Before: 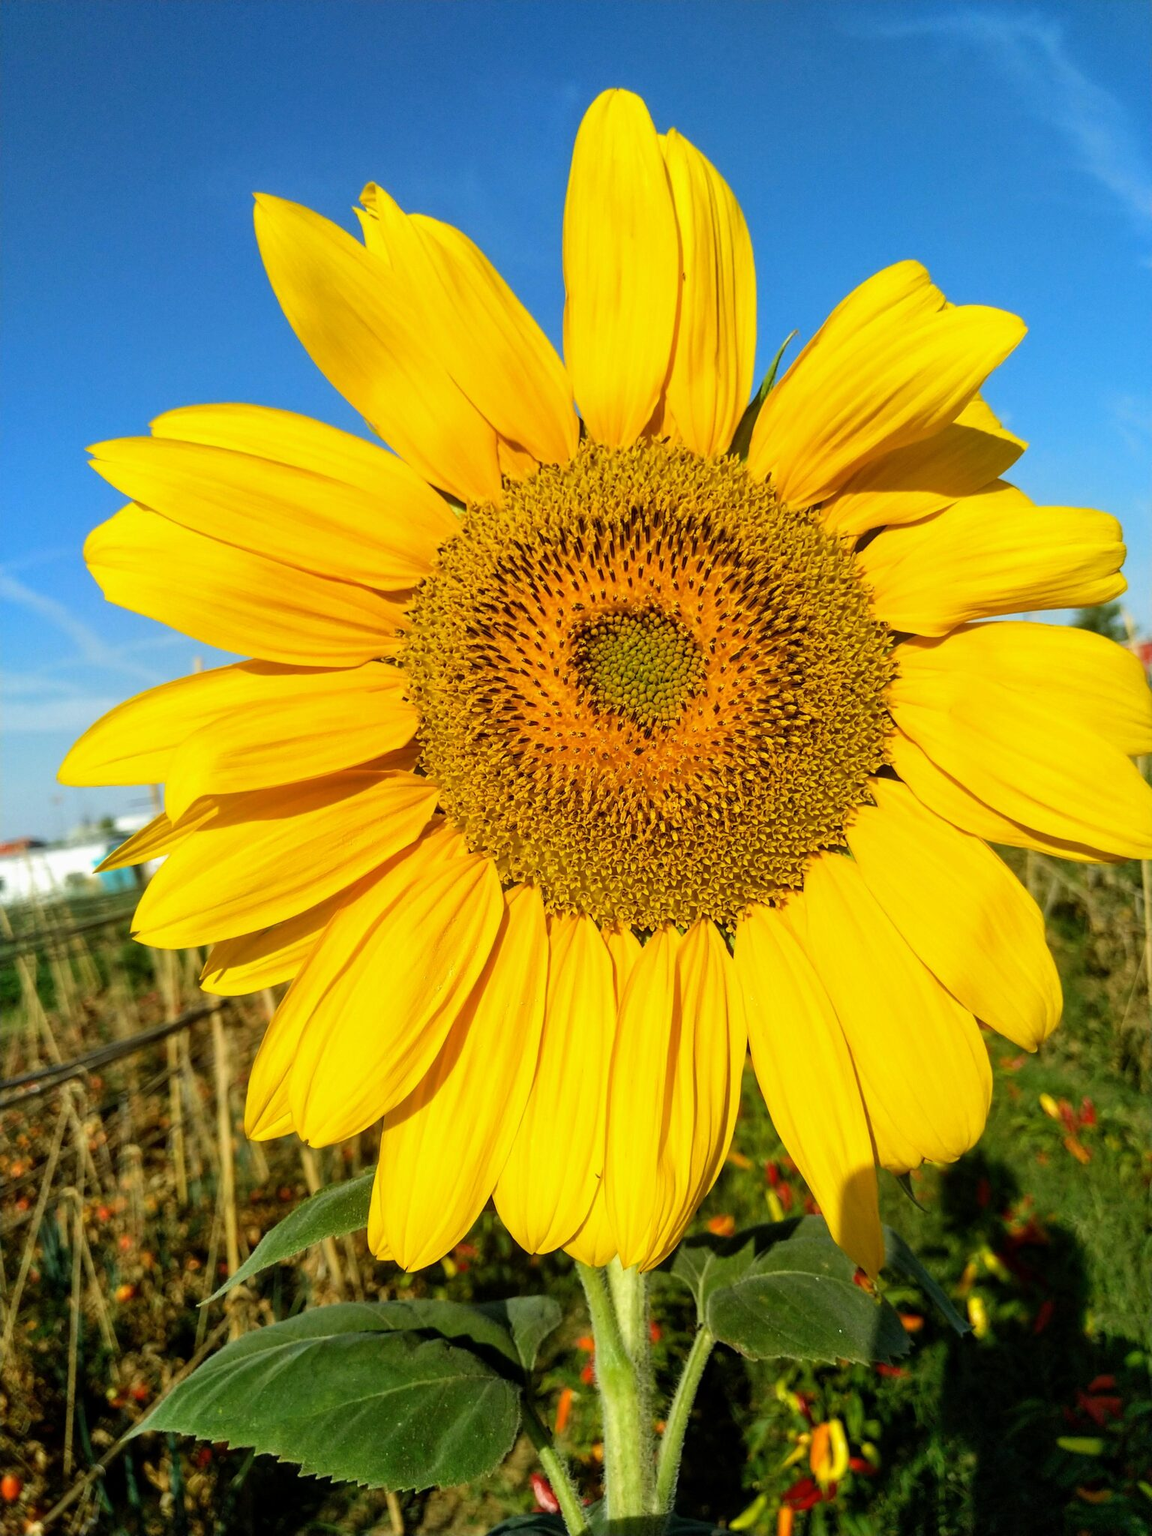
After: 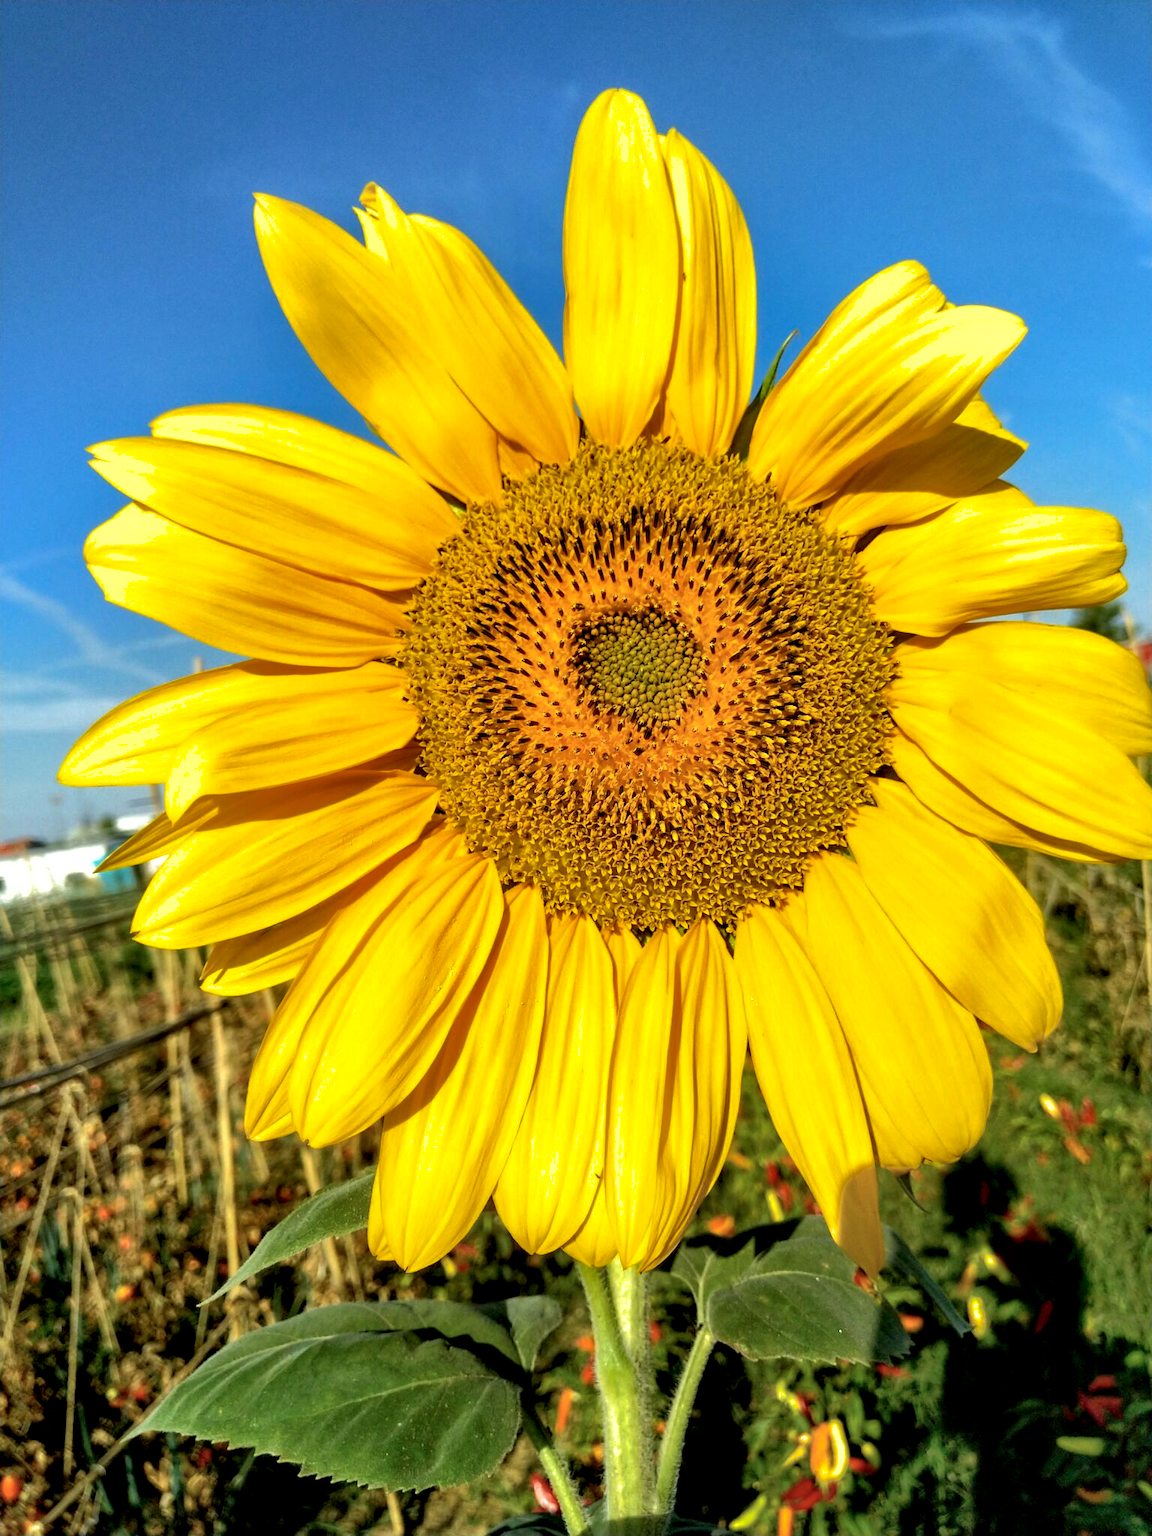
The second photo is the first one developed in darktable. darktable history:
contrast brightness saturation: saturation -0.05
contrast equalizer: y [[0.586, 0.584, 0.576, 0.565, 0.552, 0.539], [0.5 ×6], [0.97, 0.959, 0.919, 0.859, 0.789, 0.717], [0 ×6], [0 ×6]]
shadows and highlights: on, module defaults
exposure: exposure 0.2 EV, compensate highlight preservation false
